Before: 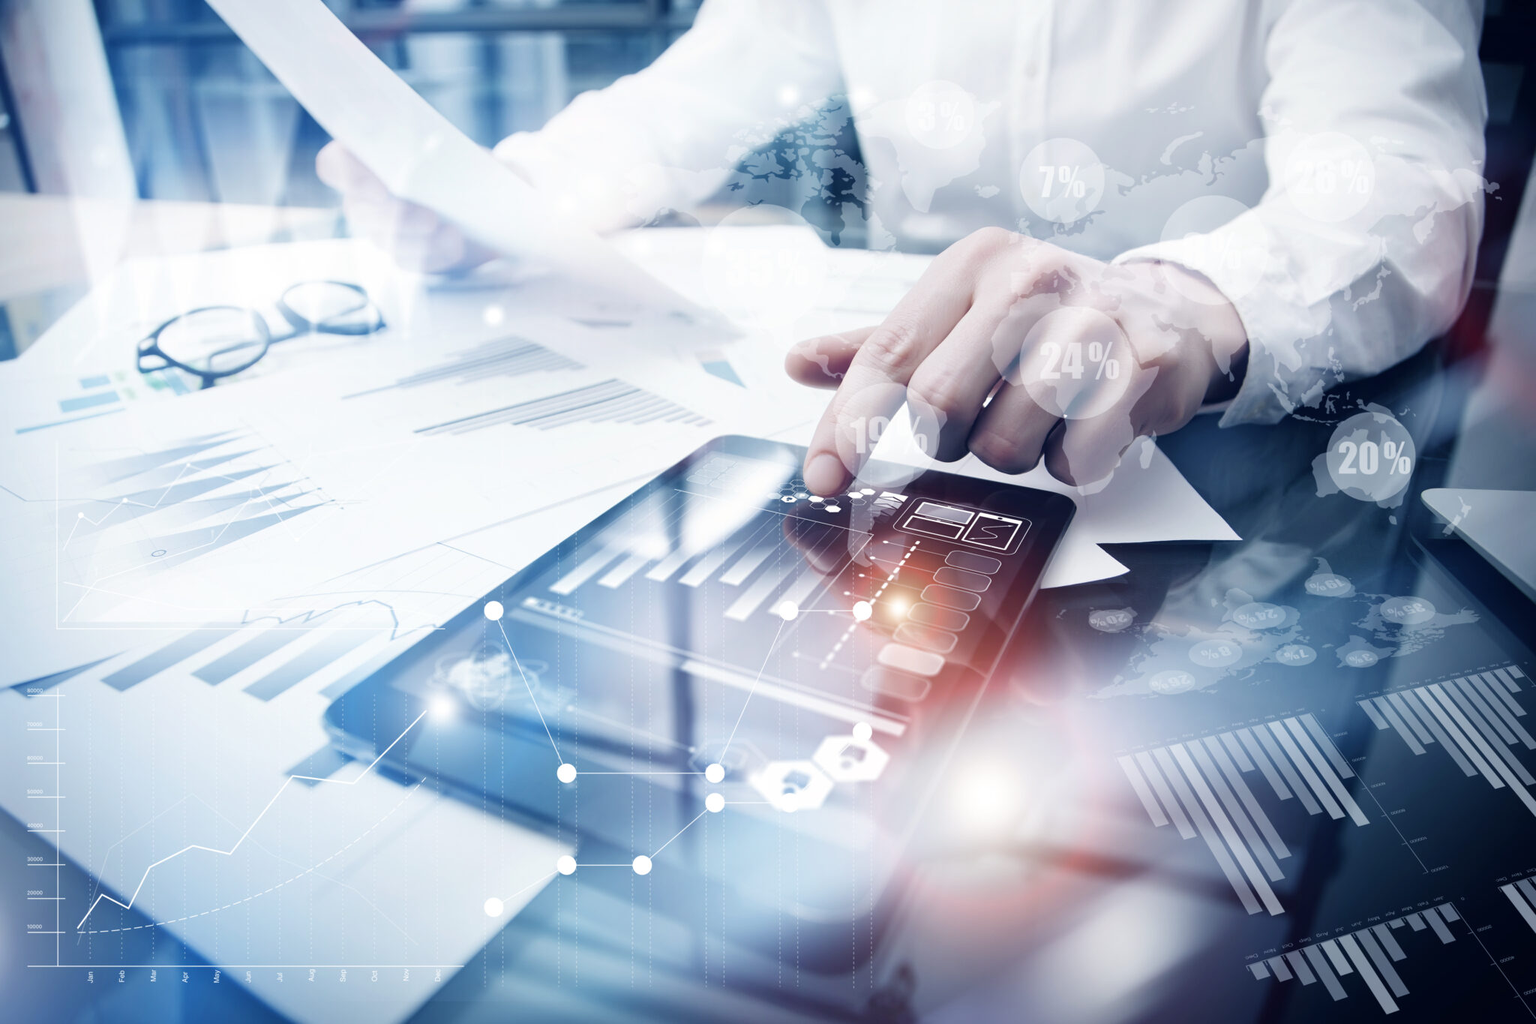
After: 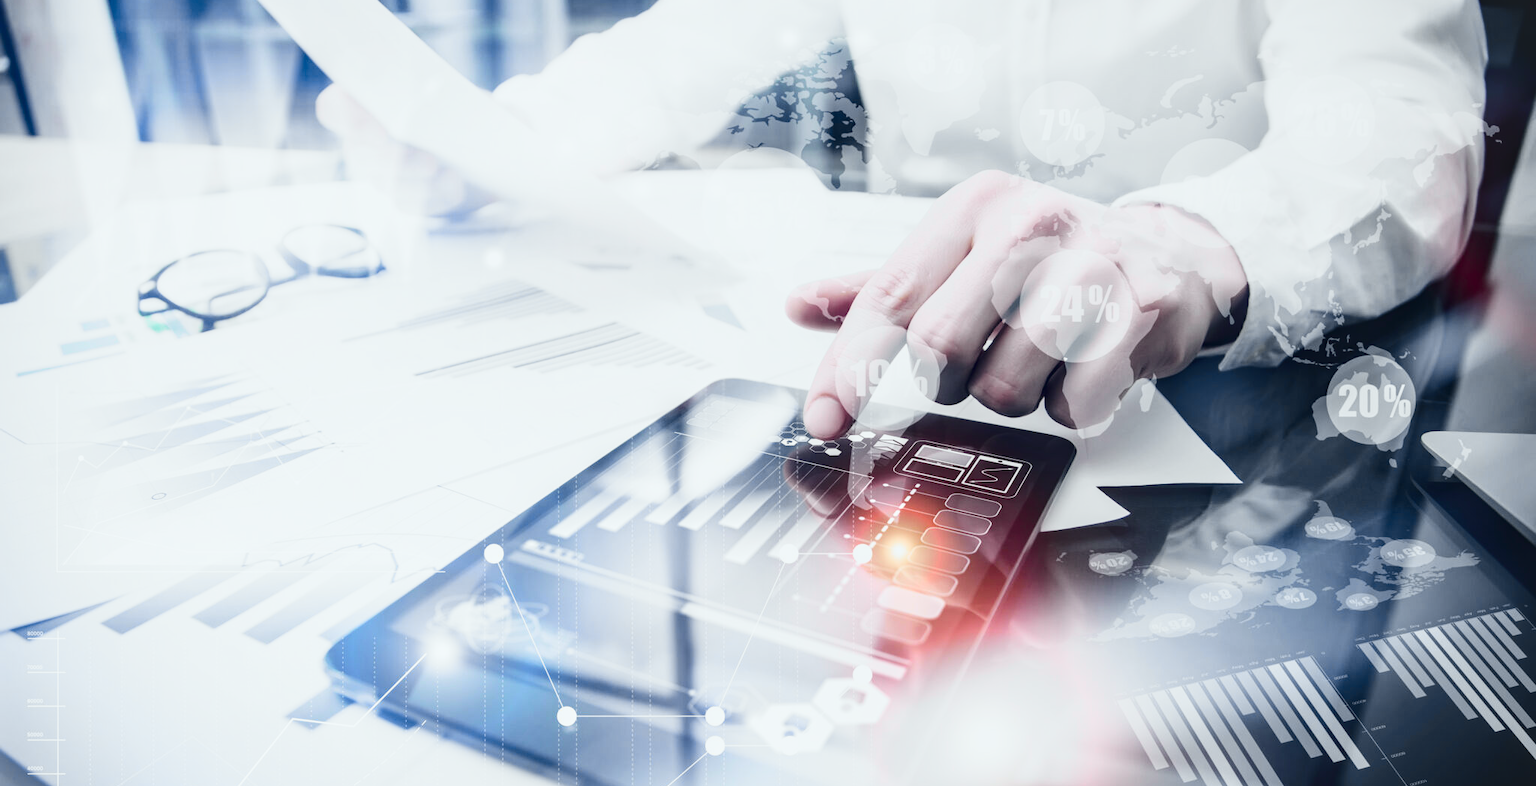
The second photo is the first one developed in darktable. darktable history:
tone curve: curves: ch0 [(0, 0.026) (0.058, 0.049) (0.246, 0.214) (0.437, 0.498) (0.55, 0.644) (0.657, 0.767) (0.822, 0.9) (1, 0.961)]; ch1 [(0, 0) (0.346, 0.307) (0.408, 0.369) (0.453, 0.457) (0.476, 0.489) (0.502, 0.493) (0.521, 0.515) (0.537, 0.531) (0.612, 0.641) (0.676, 0.728) (1, 1)]; ch2 [(0, 0) (0.346, 0.34) (0.434, 0.46) (0.485, 0.494) (0.5, 0.494) (0.511, 0.504) (0.537, 0.551) (0.579, 0.599) (0.625, 0.686) (1, 1)], color space Lab, independent channels, preserve colors none
crop: top 5.603%, bottom 17.619%
local contrast: on, module defaults
